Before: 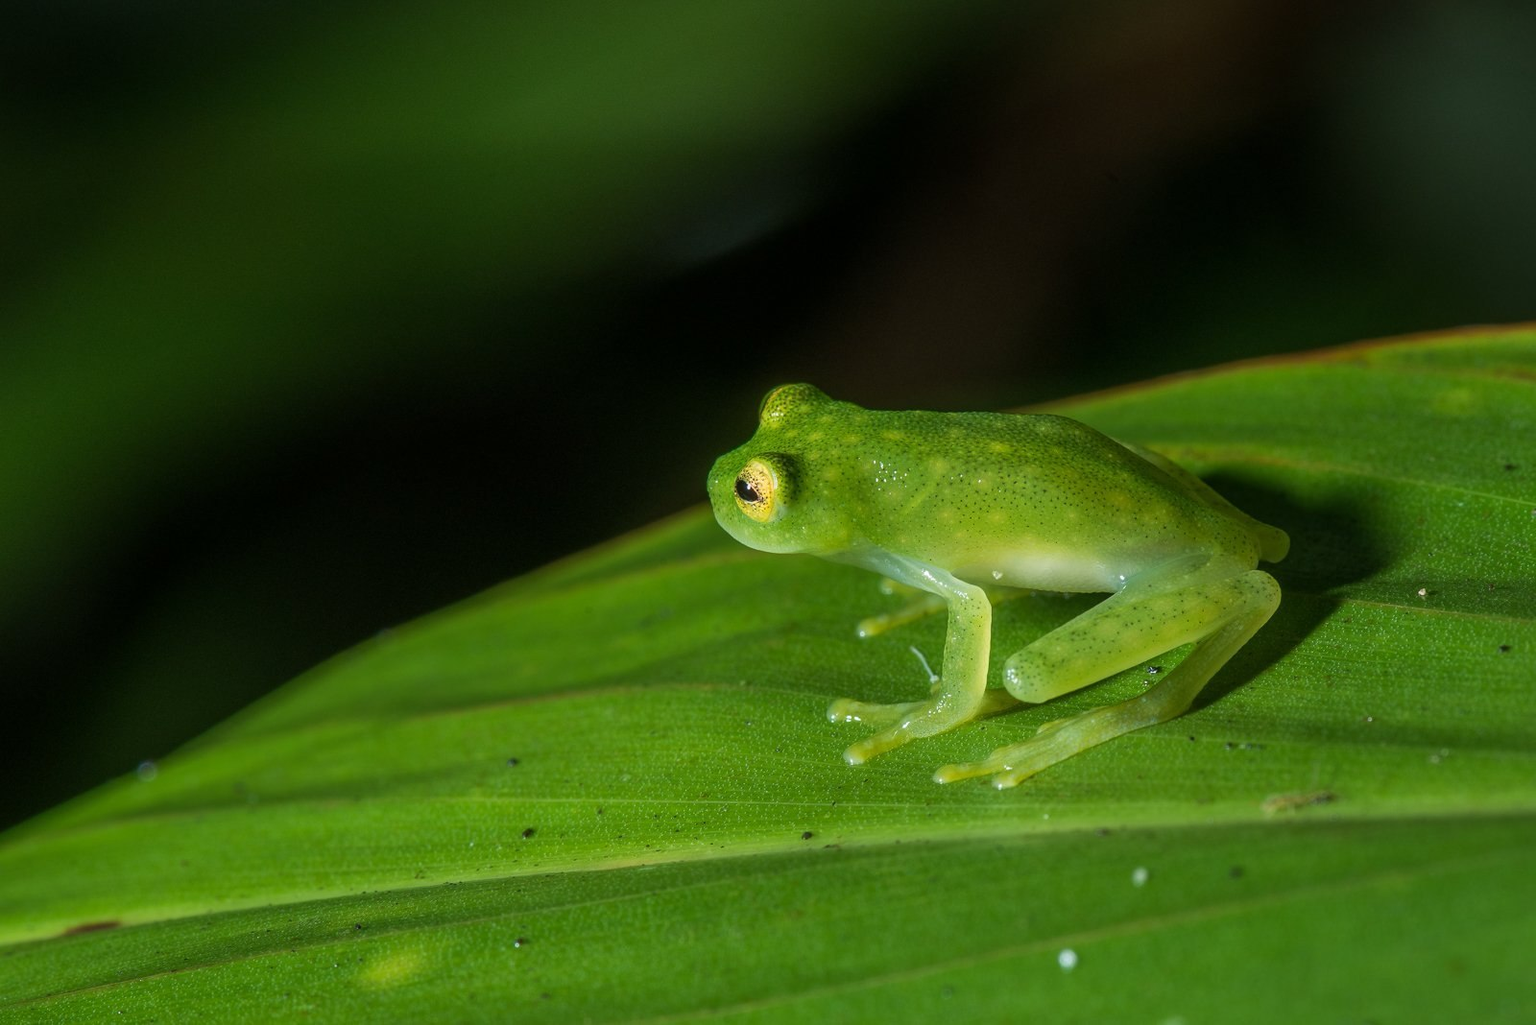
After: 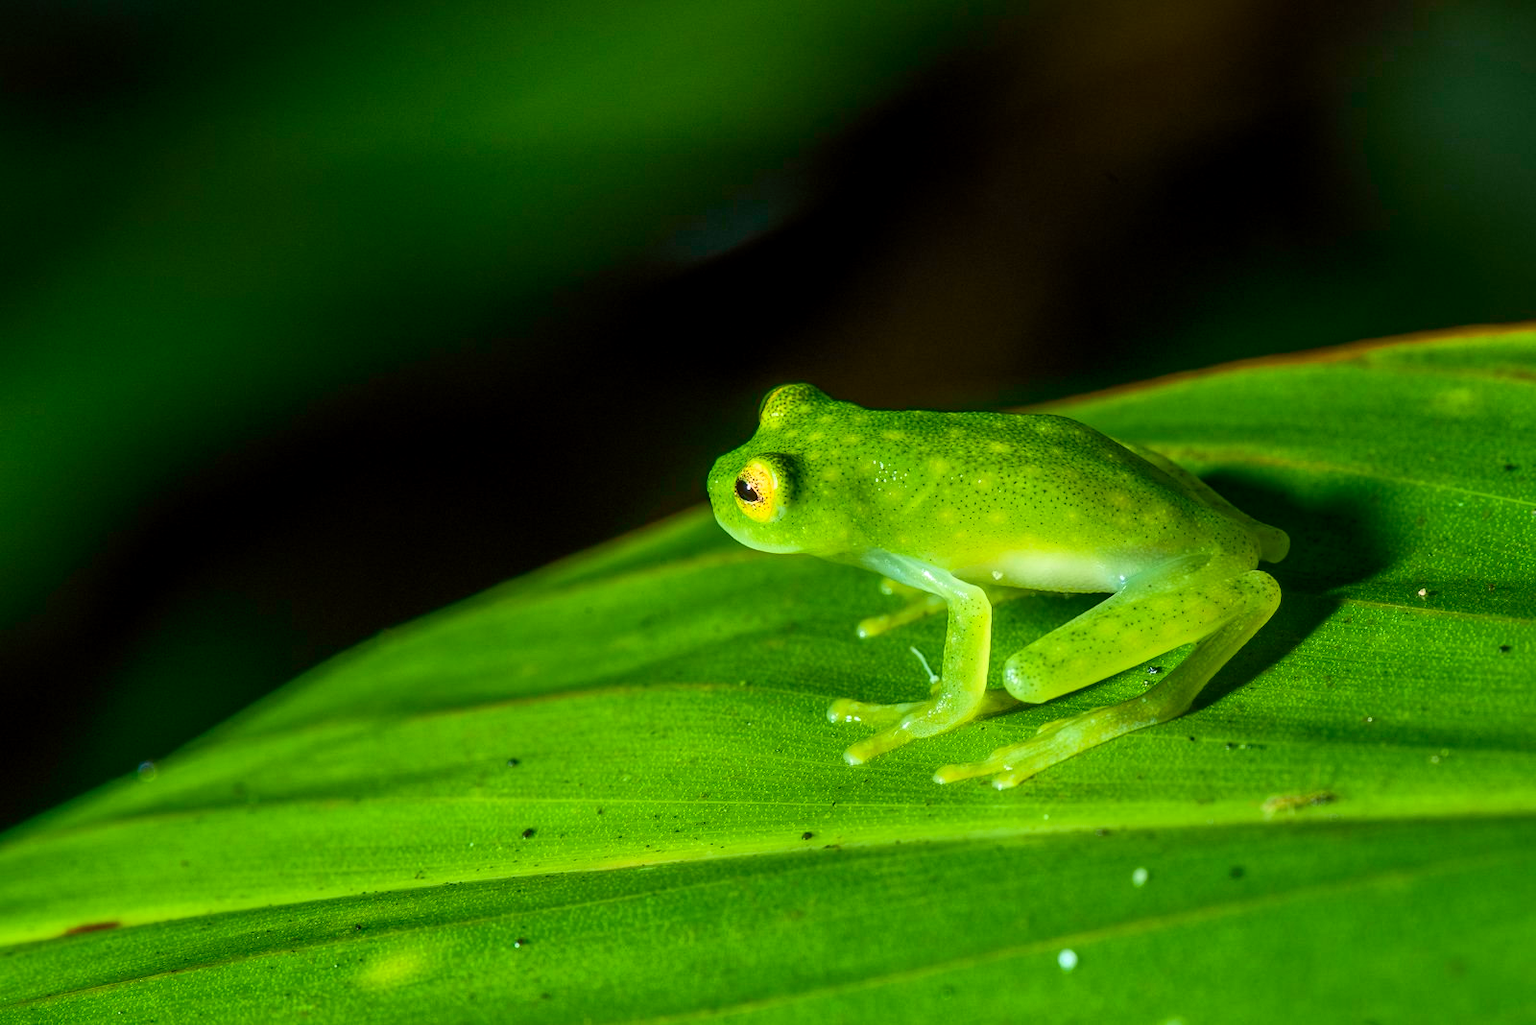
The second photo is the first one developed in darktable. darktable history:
color balance rgb: perceptual saturation grading › global saturation 25%, global vibrance 20%
tone curve: curves: ch0 [(0, 0) (0.055, 0.05) (0.258, 0.287) (0.434, 0.526) (0.517, 0.648) (0.745, 0.874) (1, 1)]; ch1 [(0, 0) (0.346, 0.307) (0.418, 0.383) (0.46, 0.439) (0.482, 0.493) (0.502, 0.503) (0.517, 0.514) (0.55, 0.561) (0.588, 0.603) (0.646, 0.688) (1, 1)]; ch2 [(0, 0) (0.346, 0.34) (0.431, 0.45) (0.485, 0.499) (0.5, 0.503) (0.527, 0.525) (0.545, 0.562) (0.679, 0.706) (1, 1)], color space Lab, independent channels, preserve colors none
local contrast: highlights 100%, shadows 100%, detail 120%, midtone range 0.2
